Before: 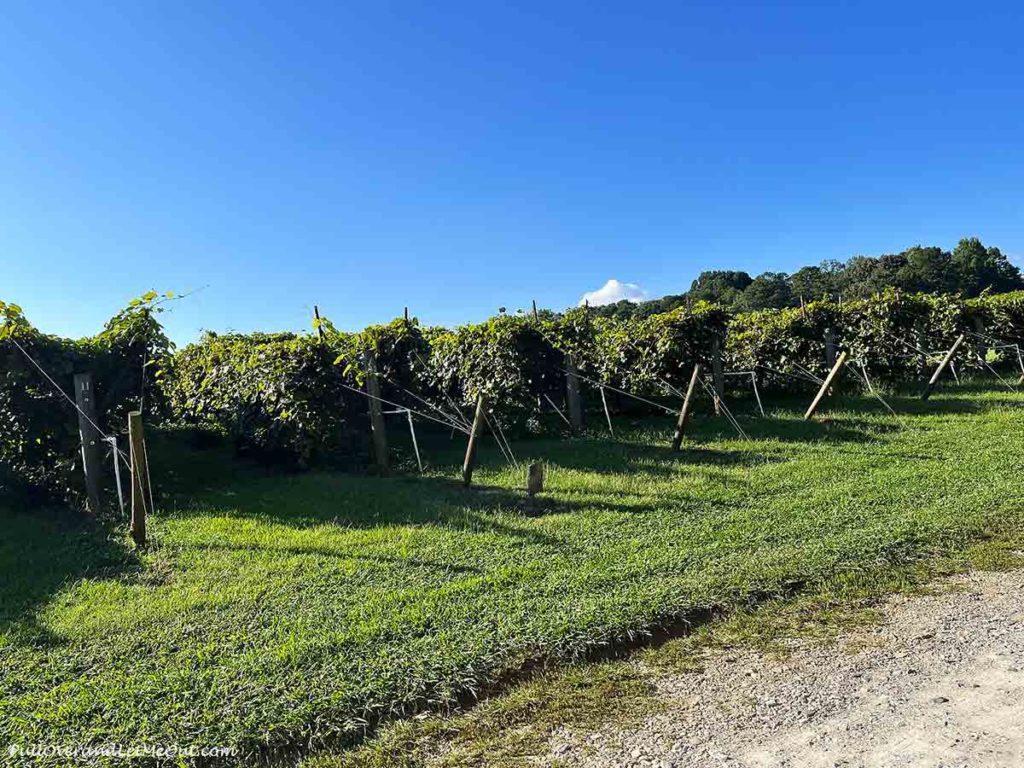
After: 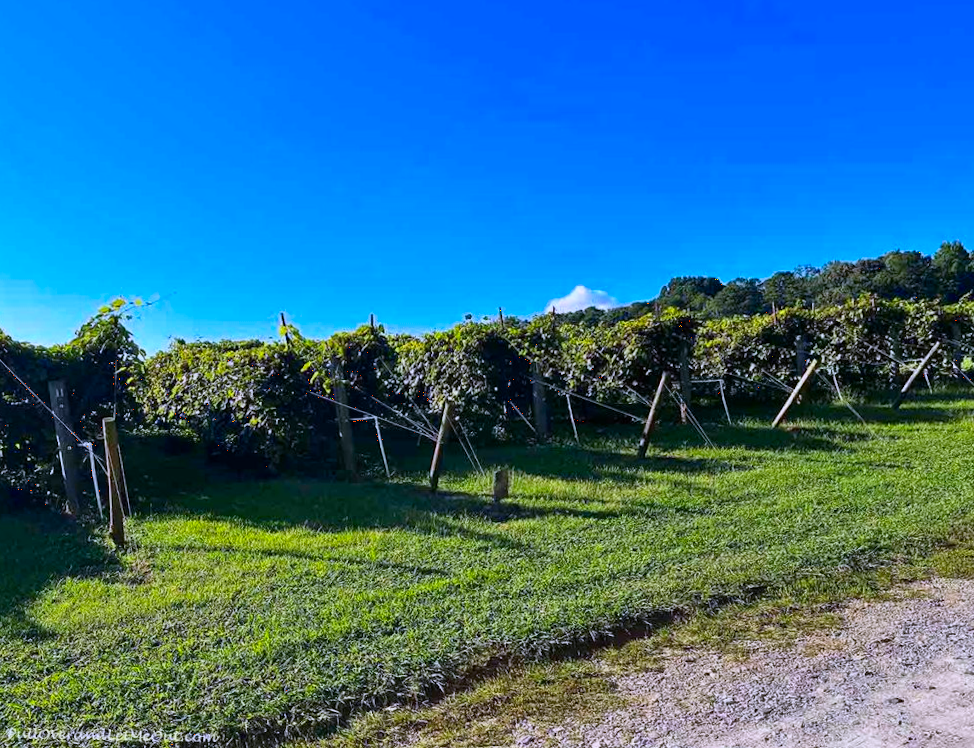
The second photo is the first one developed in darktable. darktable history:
shadows and highlights: shadows 43.71, white point adjustment -1.46, soften with gaussian
color calibration: output R [0.999, 0.026, -0.11, 0], output G [-0.019, 1.037, -0.099, 0], output B [0.022, -0.023, 0.902, 0], illuminant custom, x 0.367, y 0.392, temperature 4437.75 K, clip negative RGB from gamut false
rotate and perspective: rotation 0.074°, lens shift (vertical) 0.096, lens shift (horizontal) -0.041, crop left 0.043, crop right 0.952, crop top 0.024, crop bottom 0.979
contrast brightness saturation: brightness -0.02, saturation 0.35
